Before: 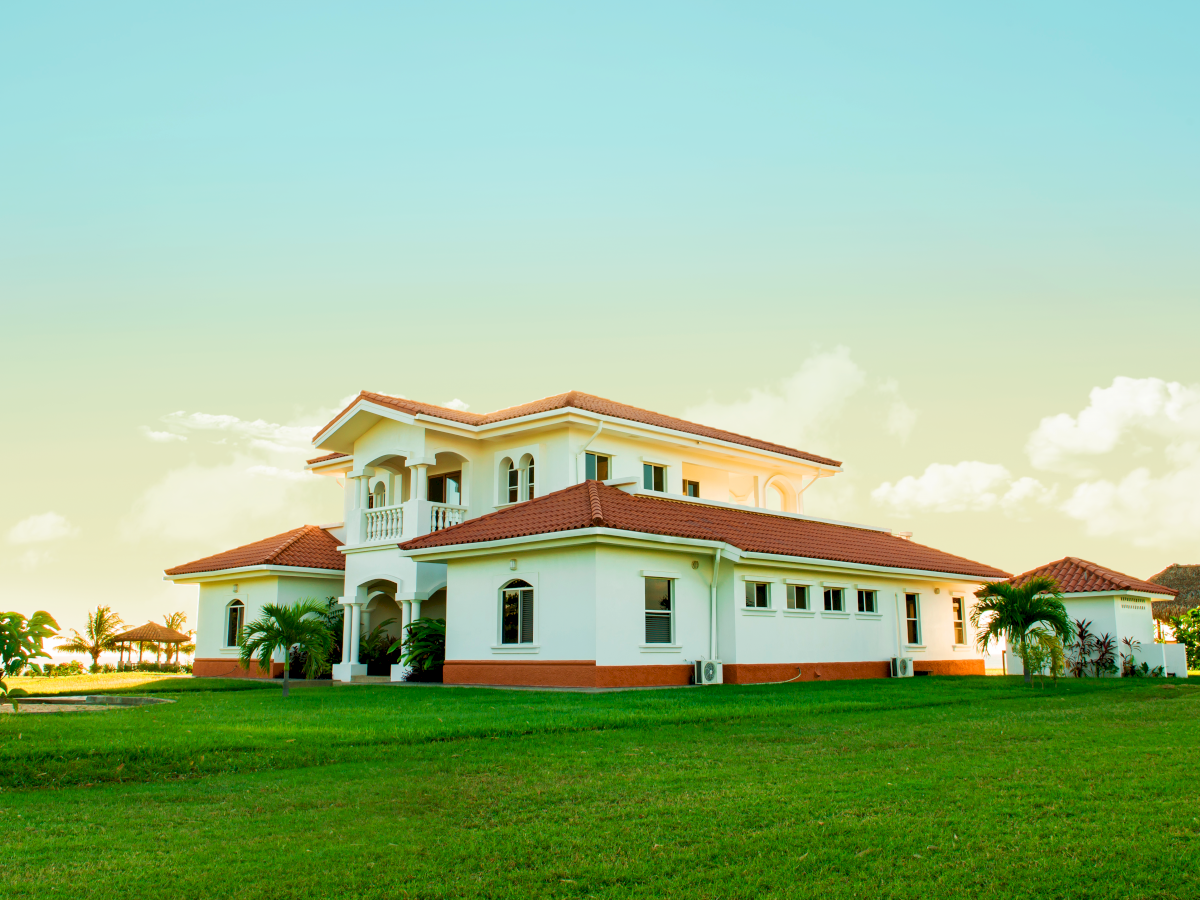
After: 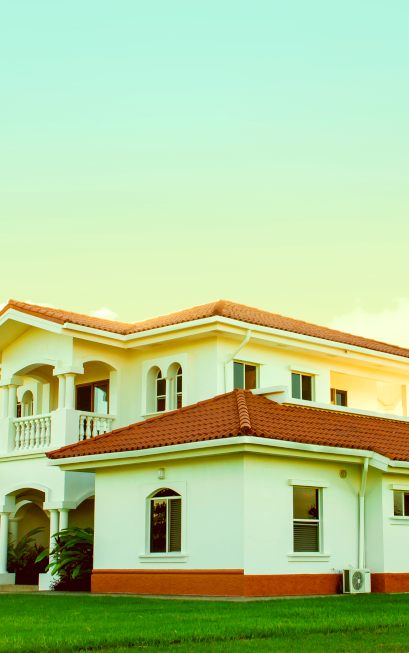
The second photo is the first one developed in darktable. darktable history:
crop and rotate: left 29.382%, top 10.203%, right 36.464%, bottom 17.222%
color correction: highlights a* -6.08, highlights b* 9.36, shadows a* 10.66, shadows b* 23.8
exposure: exposure 0.21 EV, compensate highlight preservation false
